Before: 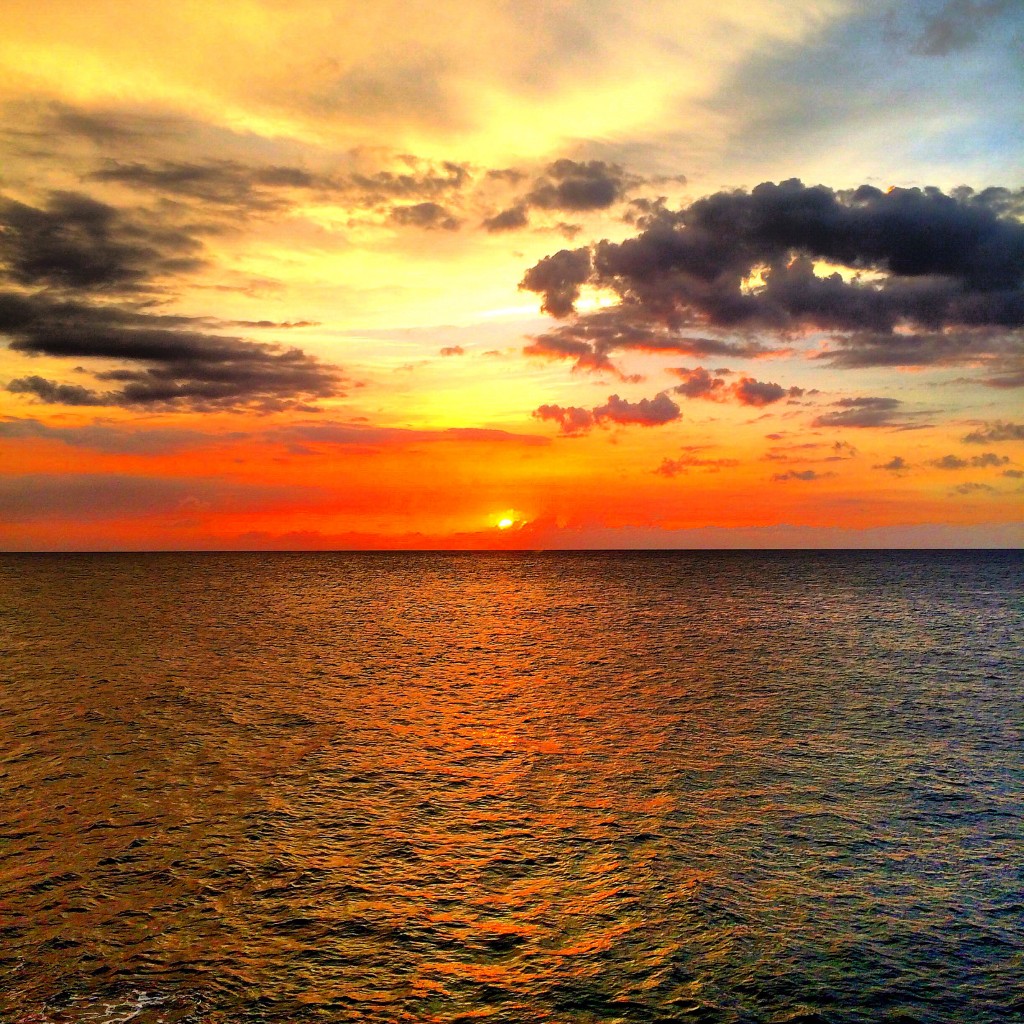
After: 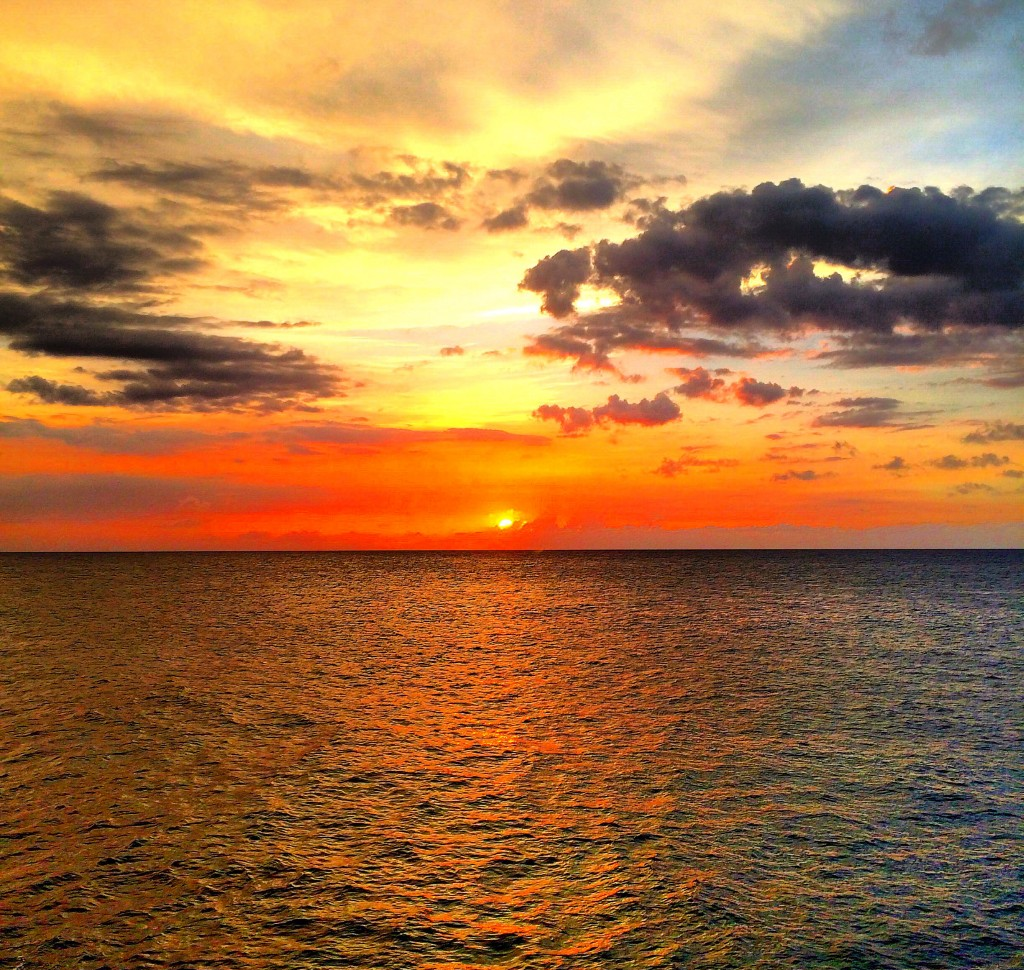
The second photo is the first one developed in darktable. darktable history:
crop and rotate: top 0.005%, bottom 5.246%
